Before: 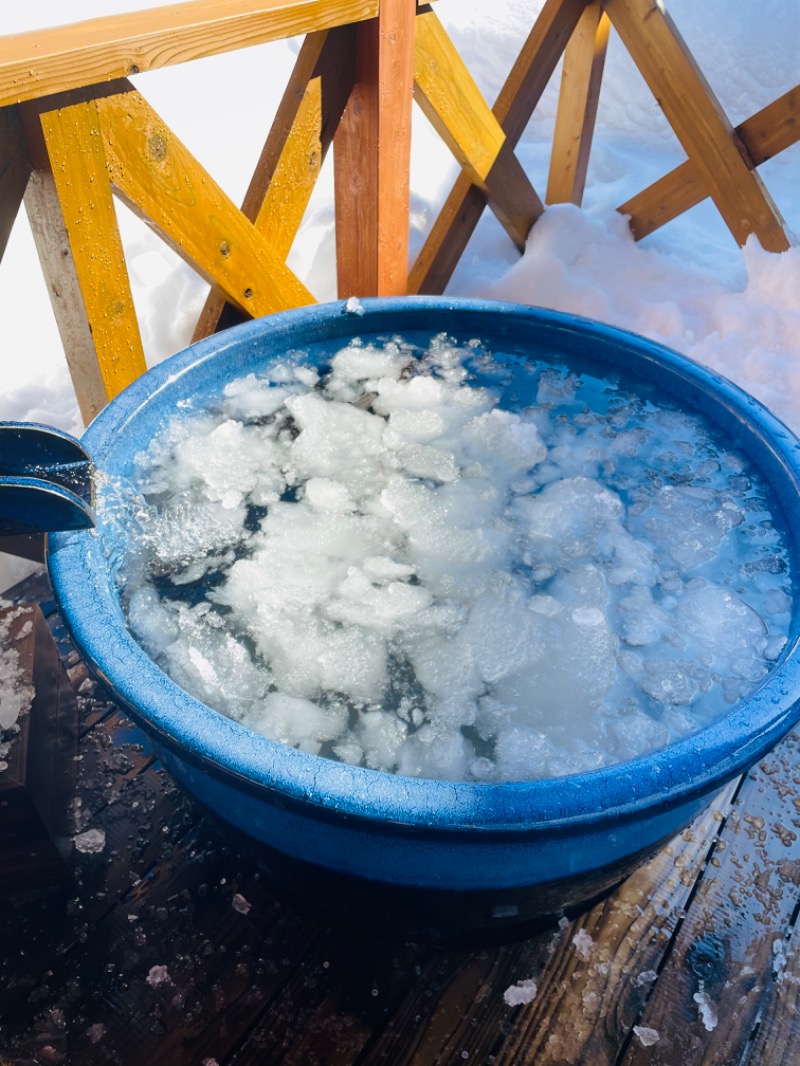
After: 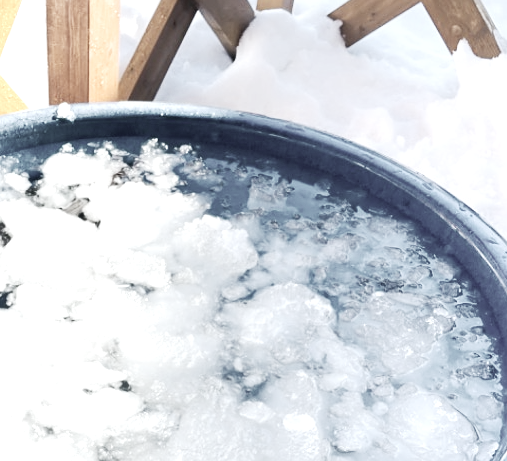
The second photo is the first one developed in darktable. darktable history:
color zones: curves: ch1 [(0, 0.153) (0.143, 0.15) (0.286, 0.151) (0.429, 0.152) (0.571, 0.152) (0.714, 0.151) (0.857, 0.151) (1, 0.153)]
crop: left 36.235%, top 18.273%, right 0.337%, bottom 38.438%
exposure: black level correction 0, exposure 1.196 EV, compensate highlight preservation false
tone curve: curves: ch0 [(0, 0) (0.128, 0.068) (0.292, 0.274) (0.46, 0.482) (0.653, 0.717) (0.819, 0.869) (0.998, 0.969)]; ch1 [(0, 0) (0.384, 0.365) (0.463, 0.45) (0.486, 0.486) (0.503, 0.504) (0.517, 0.517) (0.549, 0.572) (0.583, 0.615) (0.672, 0.699) (0.774, 0.817) (1, 1)]; ch2 [(0, 0) (0.374, 0.344) (0.446, 0.443) (0.494, 0.5) (0.527, 0.529) (0.565, 0.591) (0.644, 0.682) (1, 1)], preserve colors none
shadows and highlights: shadows 36.3, highlights -27.93, soften with gaussian
sharpen: amount 0.214
